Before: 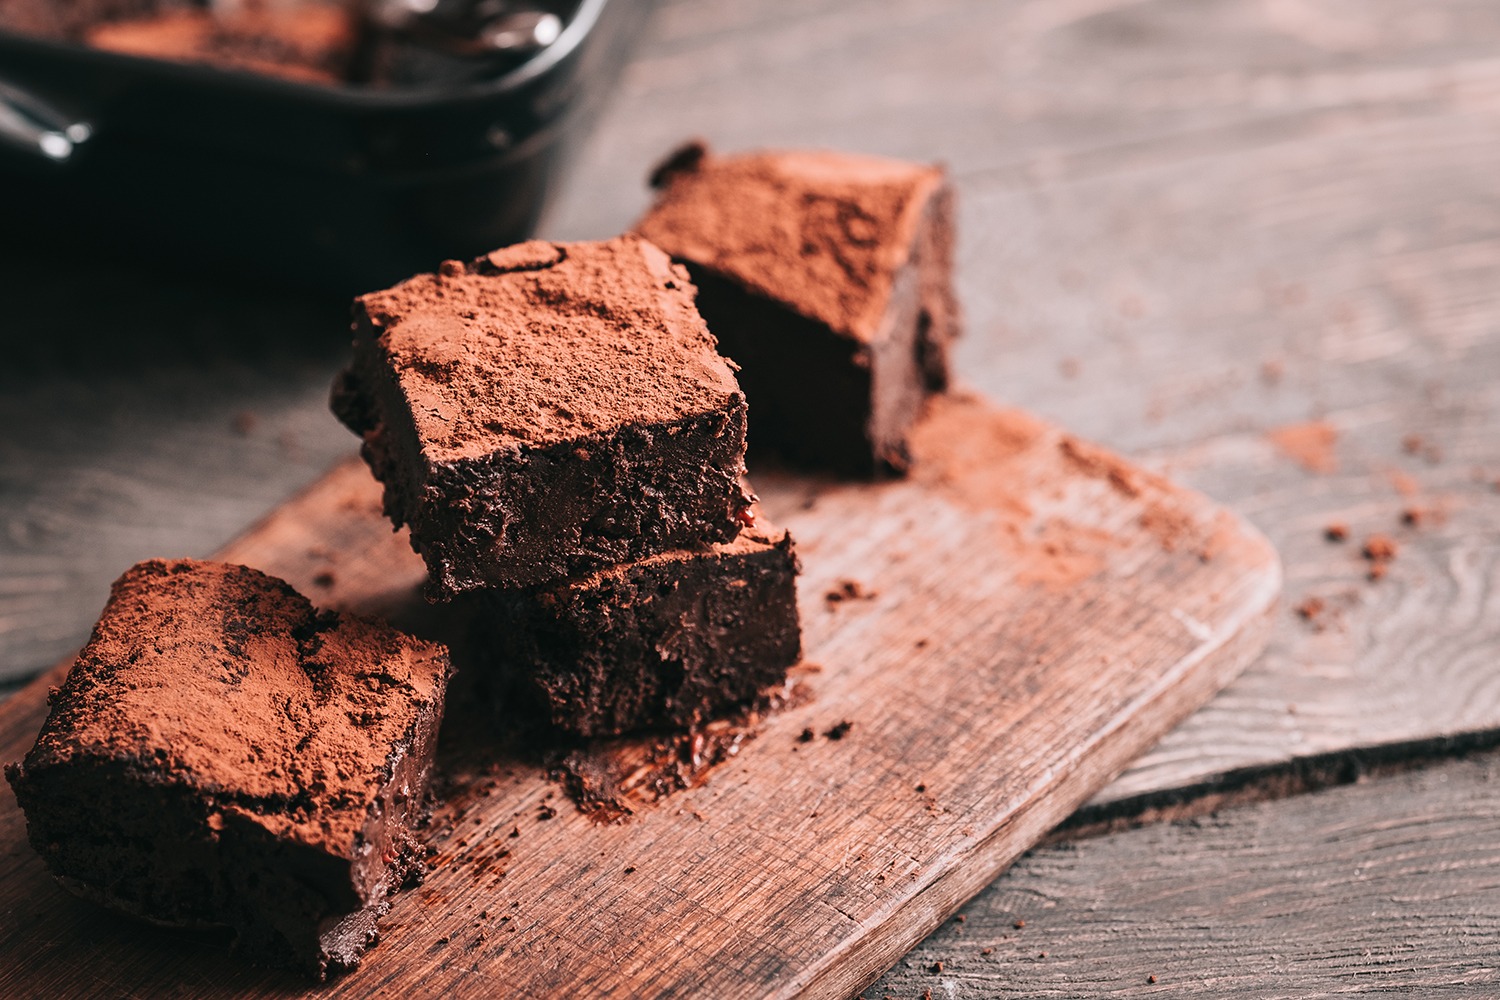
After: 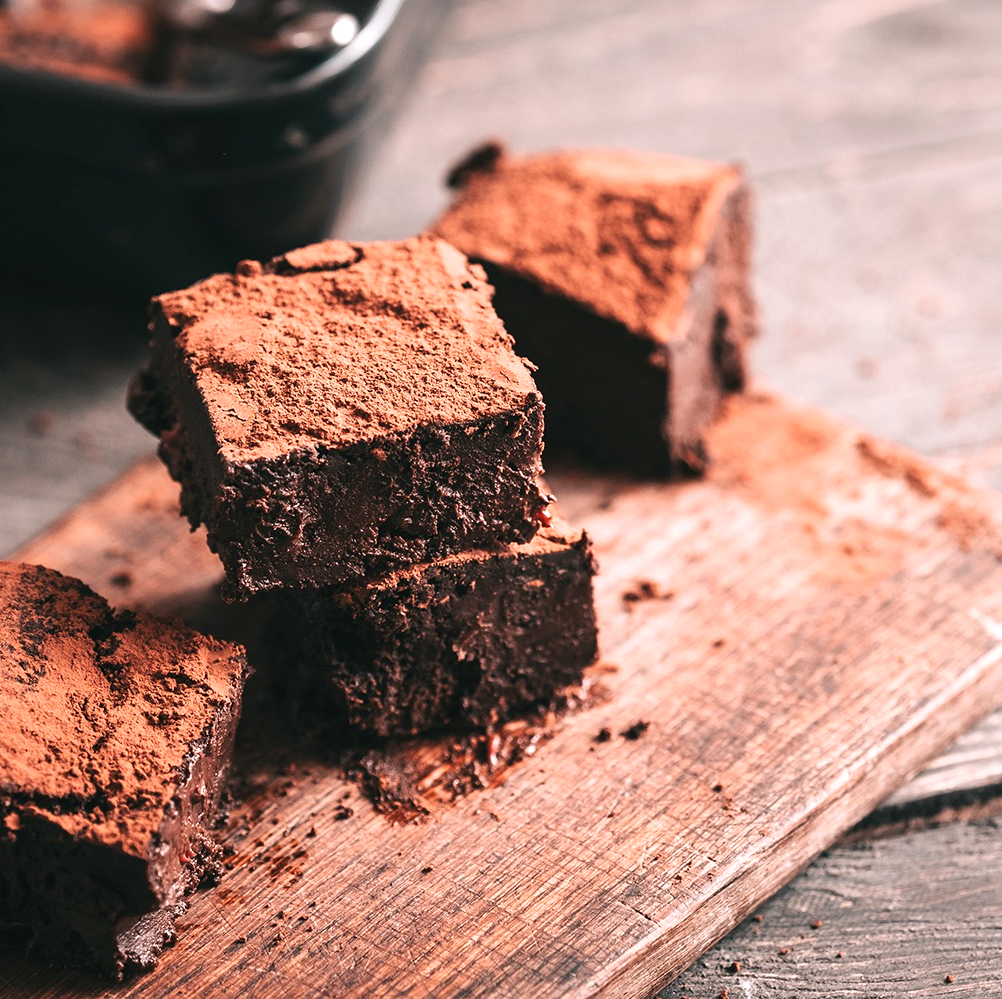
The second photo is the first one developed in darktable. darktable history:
exposure: black level correction 0, exposure 0.499 EV, compensate highlight preservation false
crop and rotate: left 13.614%, right 19.577%
